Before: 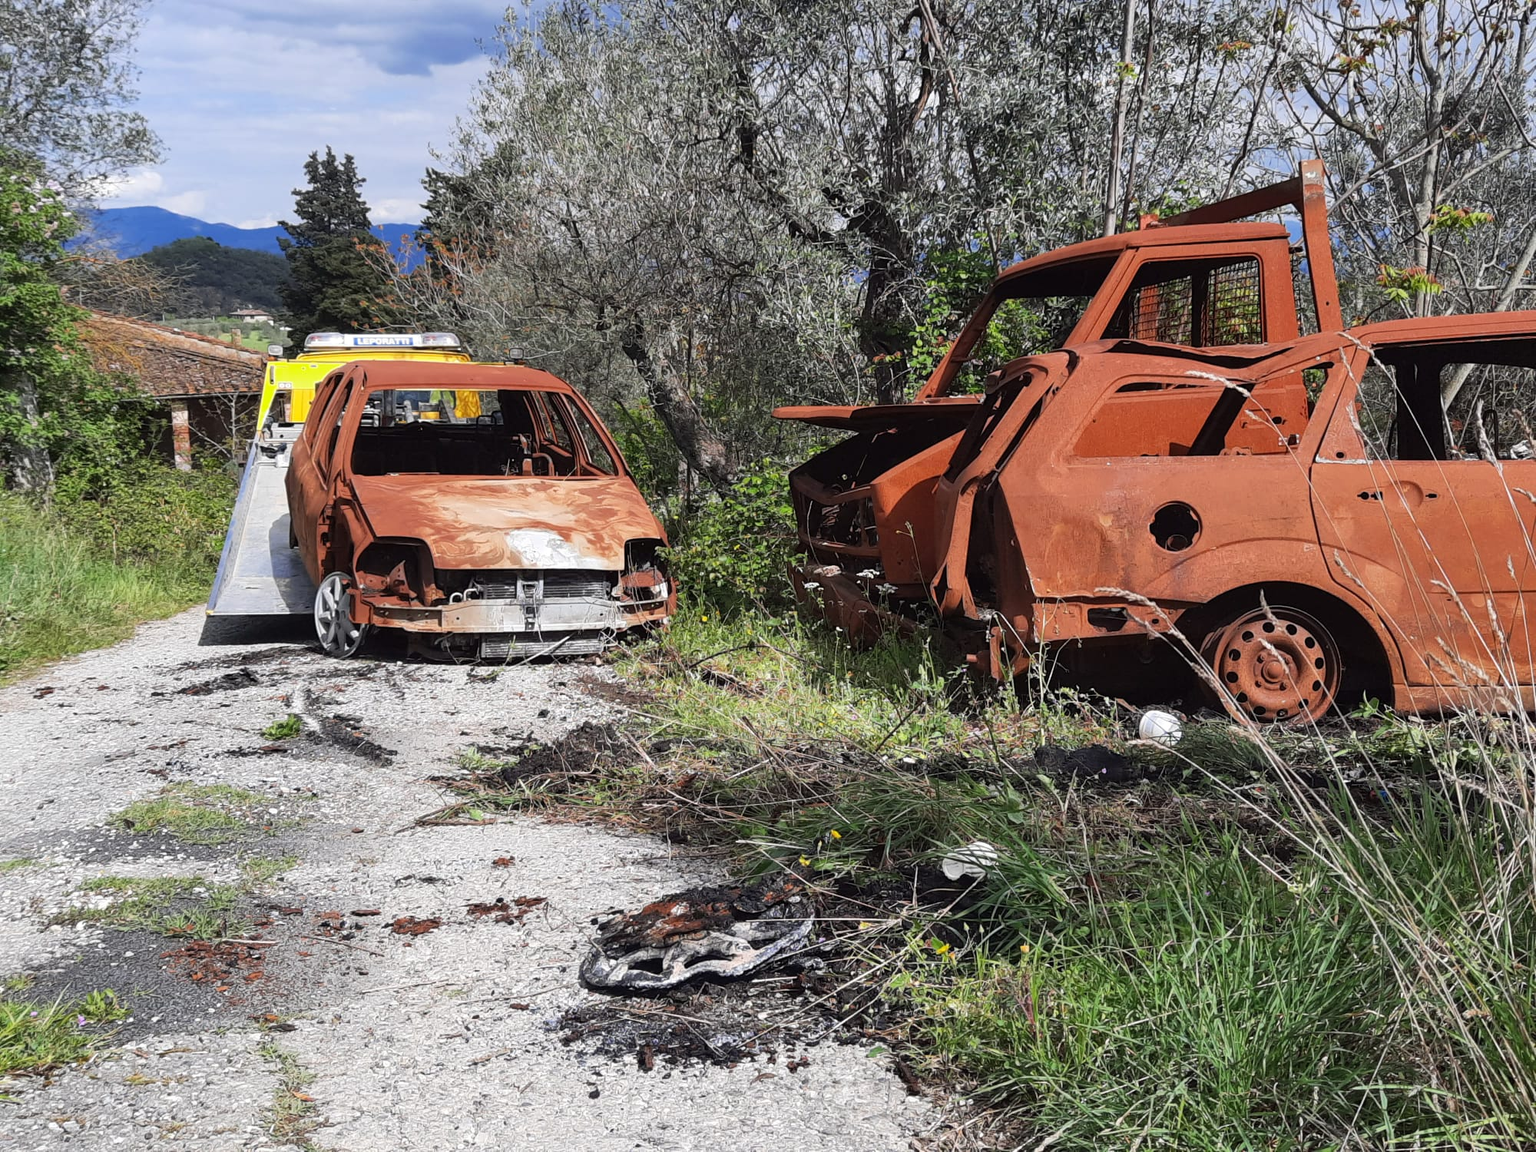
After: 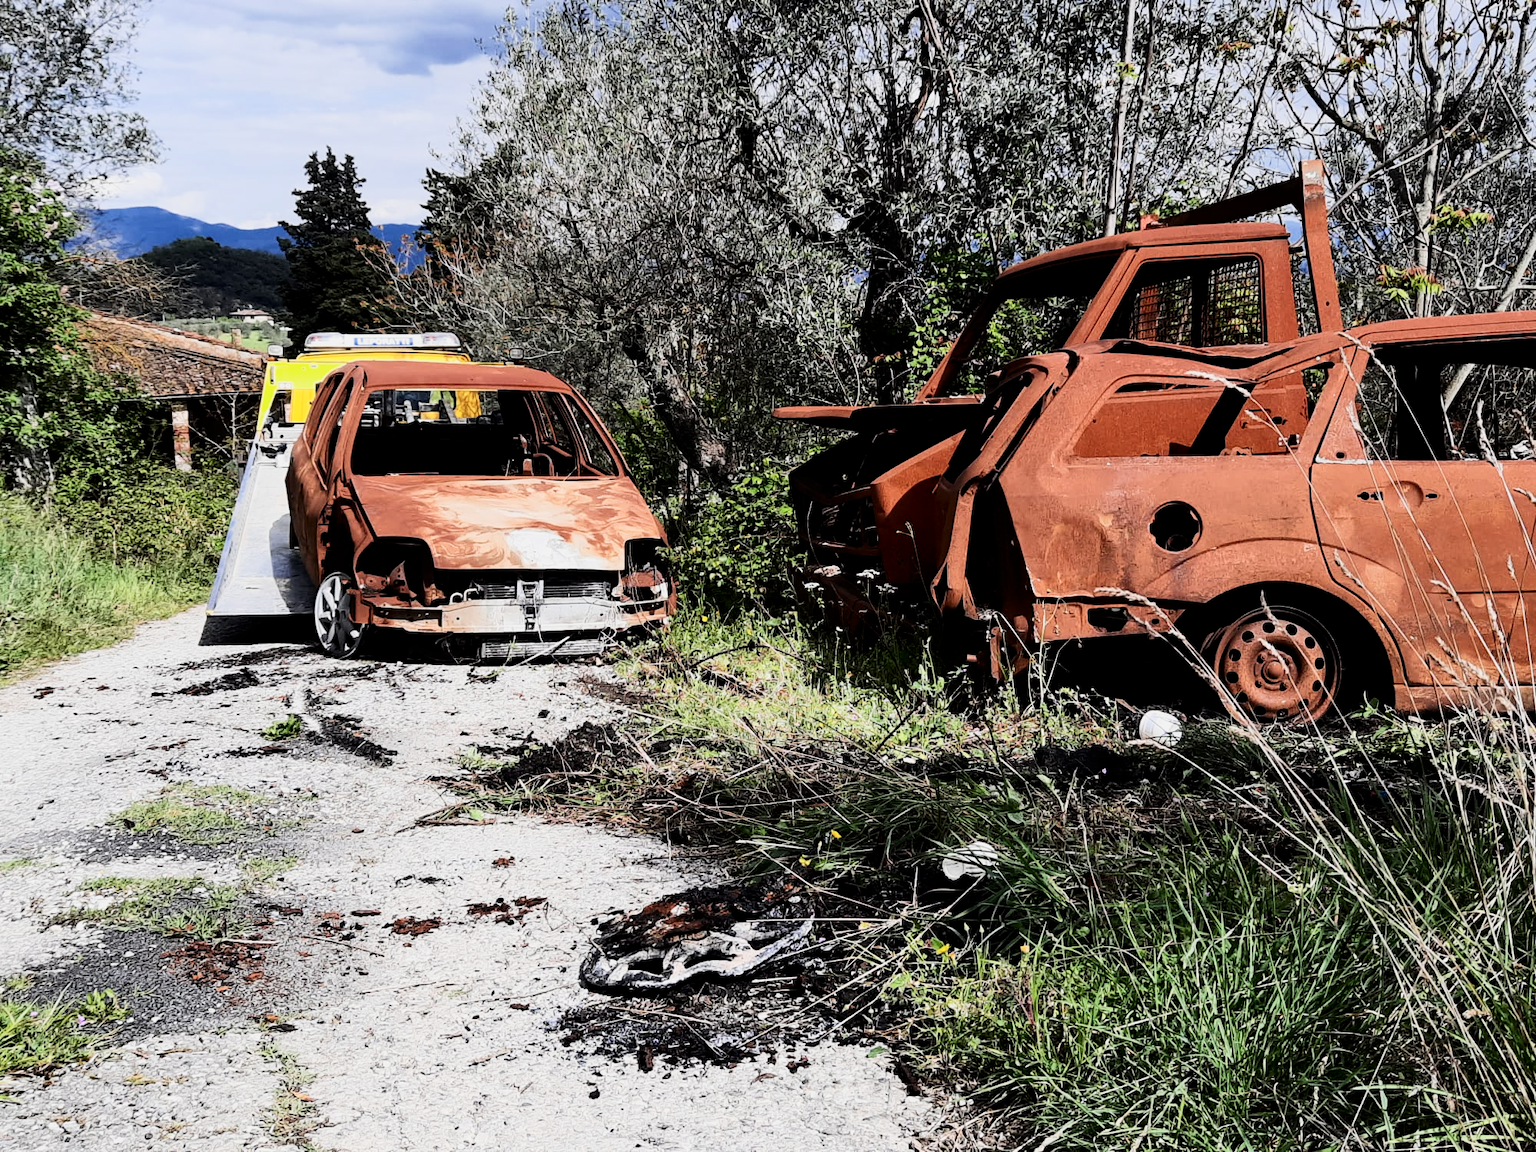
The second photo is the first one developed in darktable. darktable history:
filmic rgb: black relative exposure -5 EV, hardness 2.88, contrast 1.3, highlights saturation mix -30%
contrast brightness saturation: contrast 0.28
